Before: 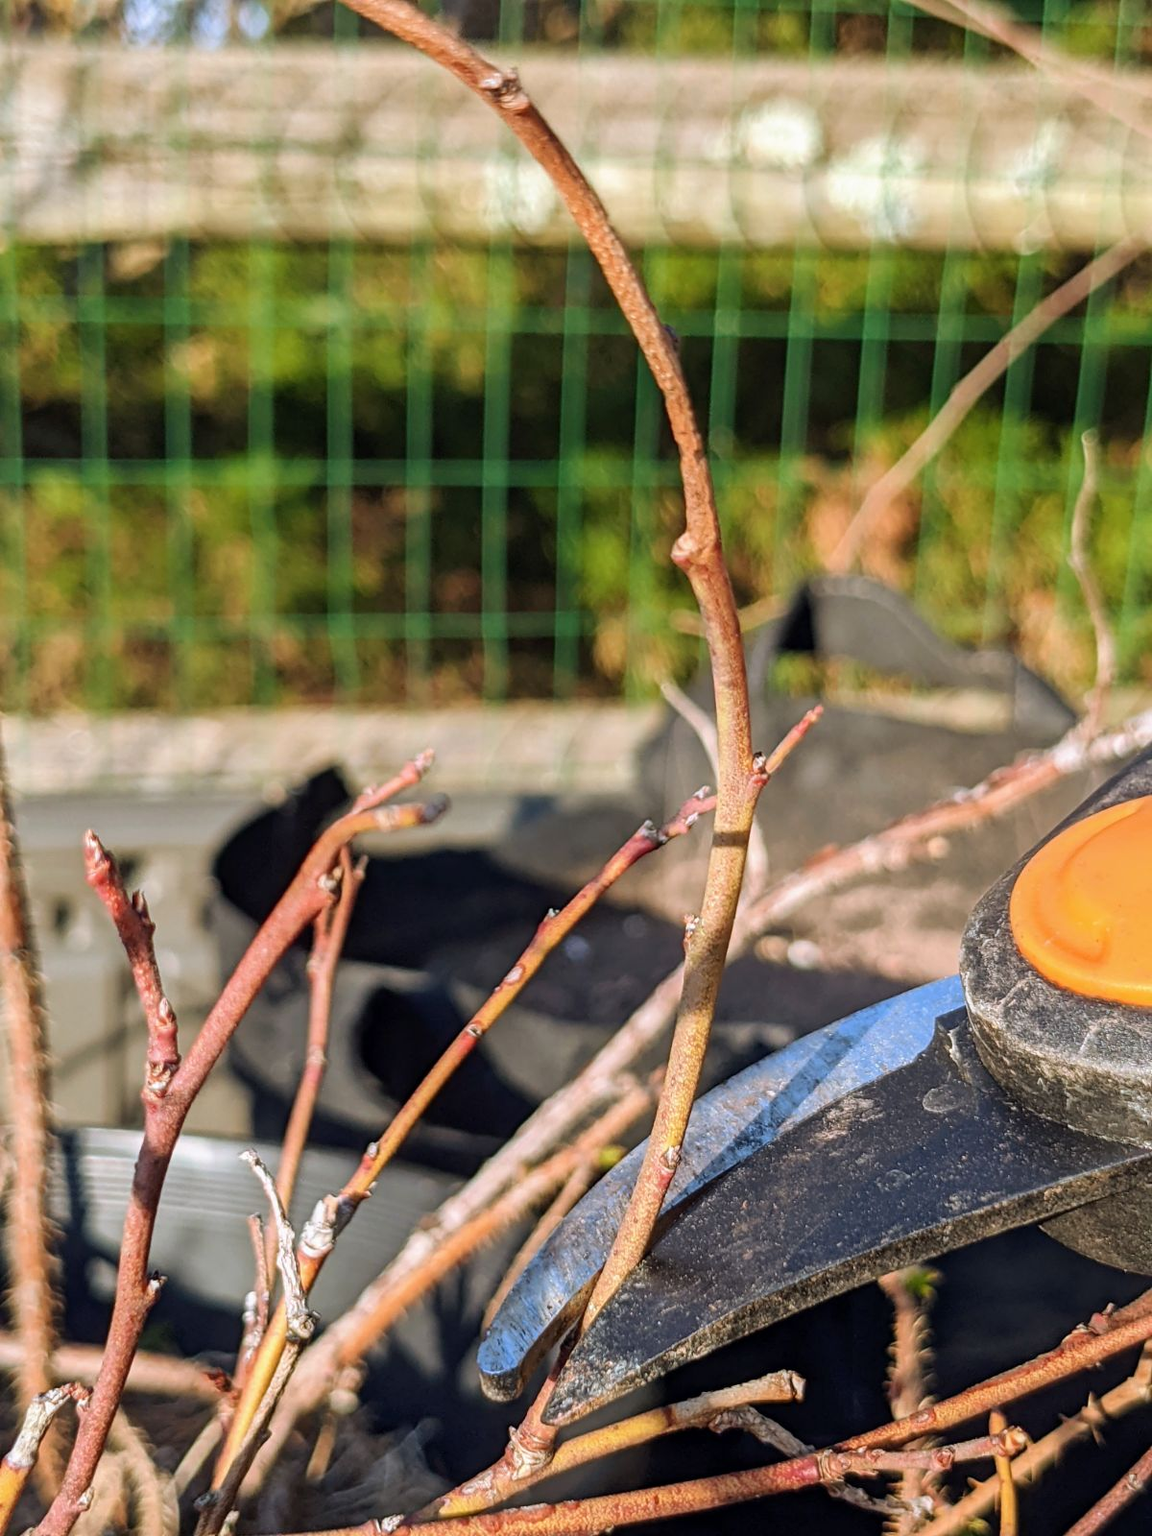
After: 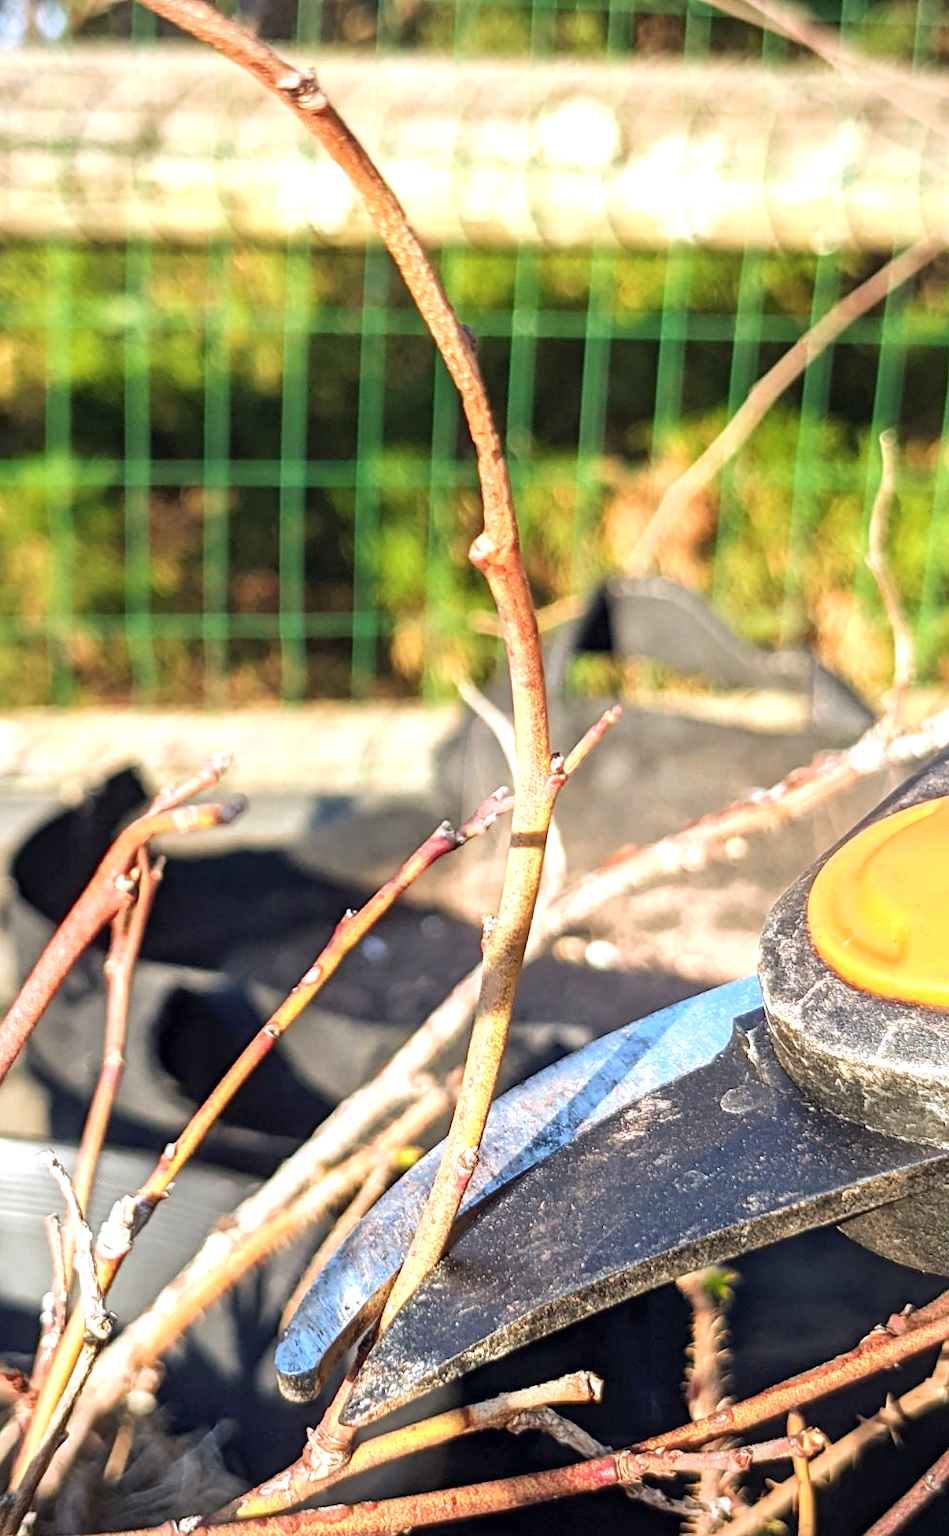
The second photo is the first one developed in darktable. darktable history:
exposure: black level correction 0, exposure 1 EV, compensate highlight preservation false
crop: left 17.596%, bottom 0.035%
vignetting: fall-off radius 60.95%, brightness -0.58, saturation -0.248, center (-0.118, -0.004)
